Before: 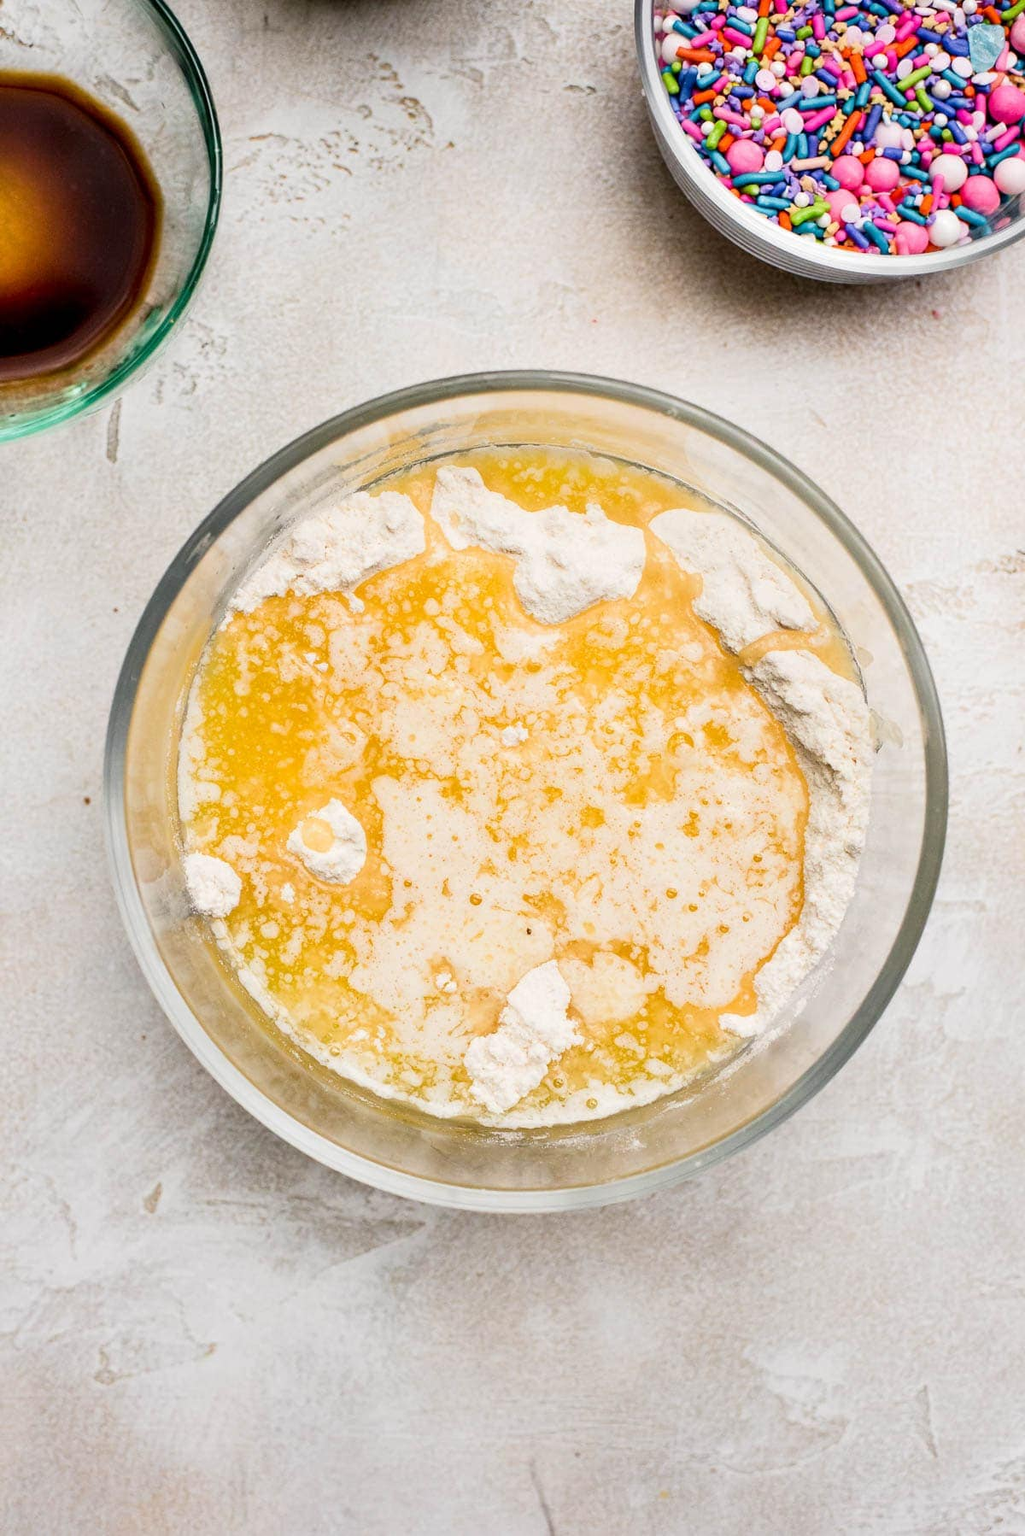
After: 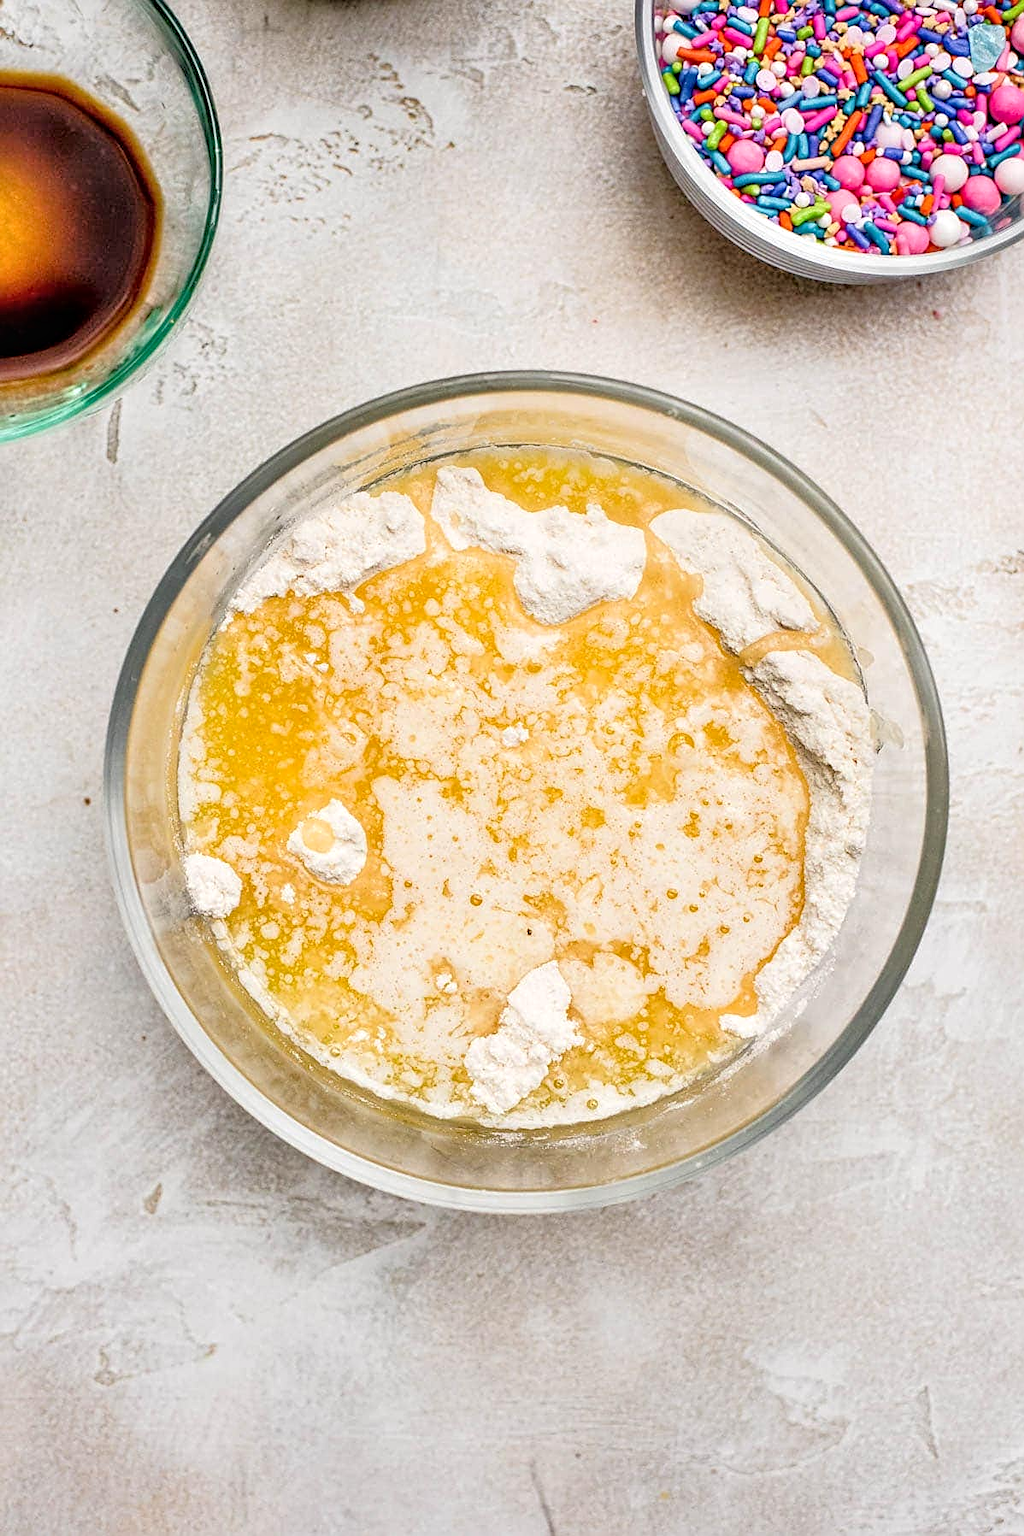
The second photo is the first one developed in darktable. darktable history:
local contrast: on, module defaults
tone equalizer: -7 EV 0.15 EV, -6 EV 0.6 EV, -5 EV 1.15 EV, -4 EV 1.33 EV, -3 EV 1.15 EV, -2 EV 0.6 EV, -1 EV 0.15 EV, mask exposure compensation -0.5 EV
sharpen: radius 1.967
